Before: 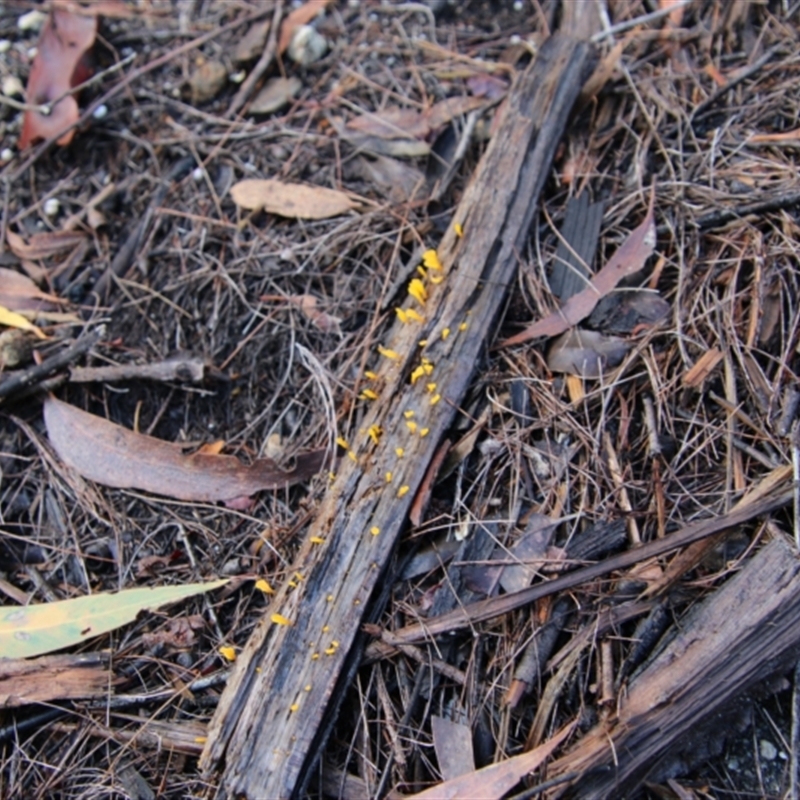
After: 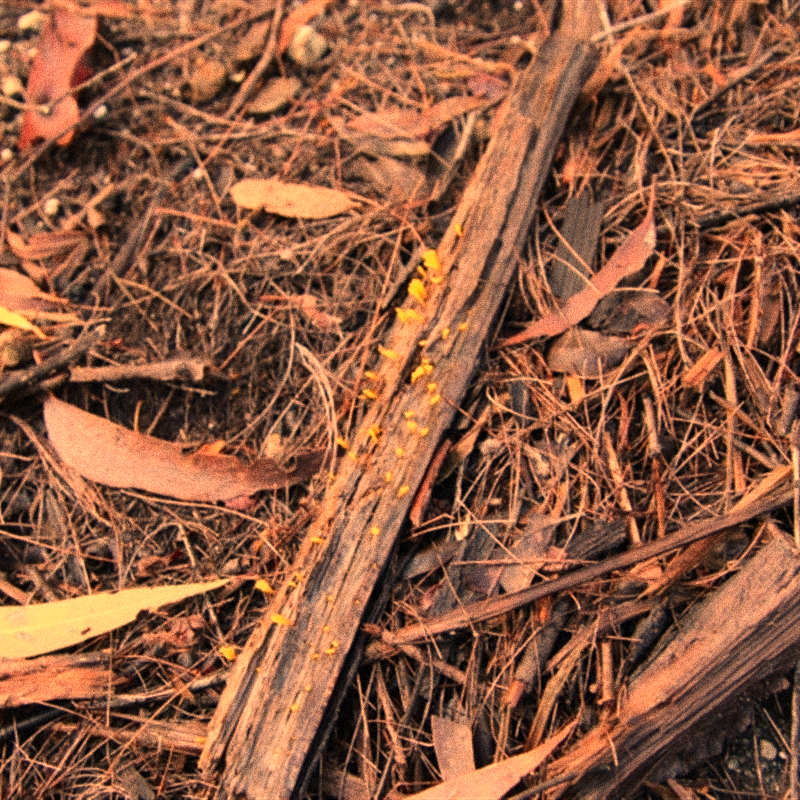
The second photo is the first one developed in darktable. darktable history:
white balance: red 1.467, blue 0.684
grain: coarseness 14.49 ISO, strength 48.04%, mid-tones bias 35%
